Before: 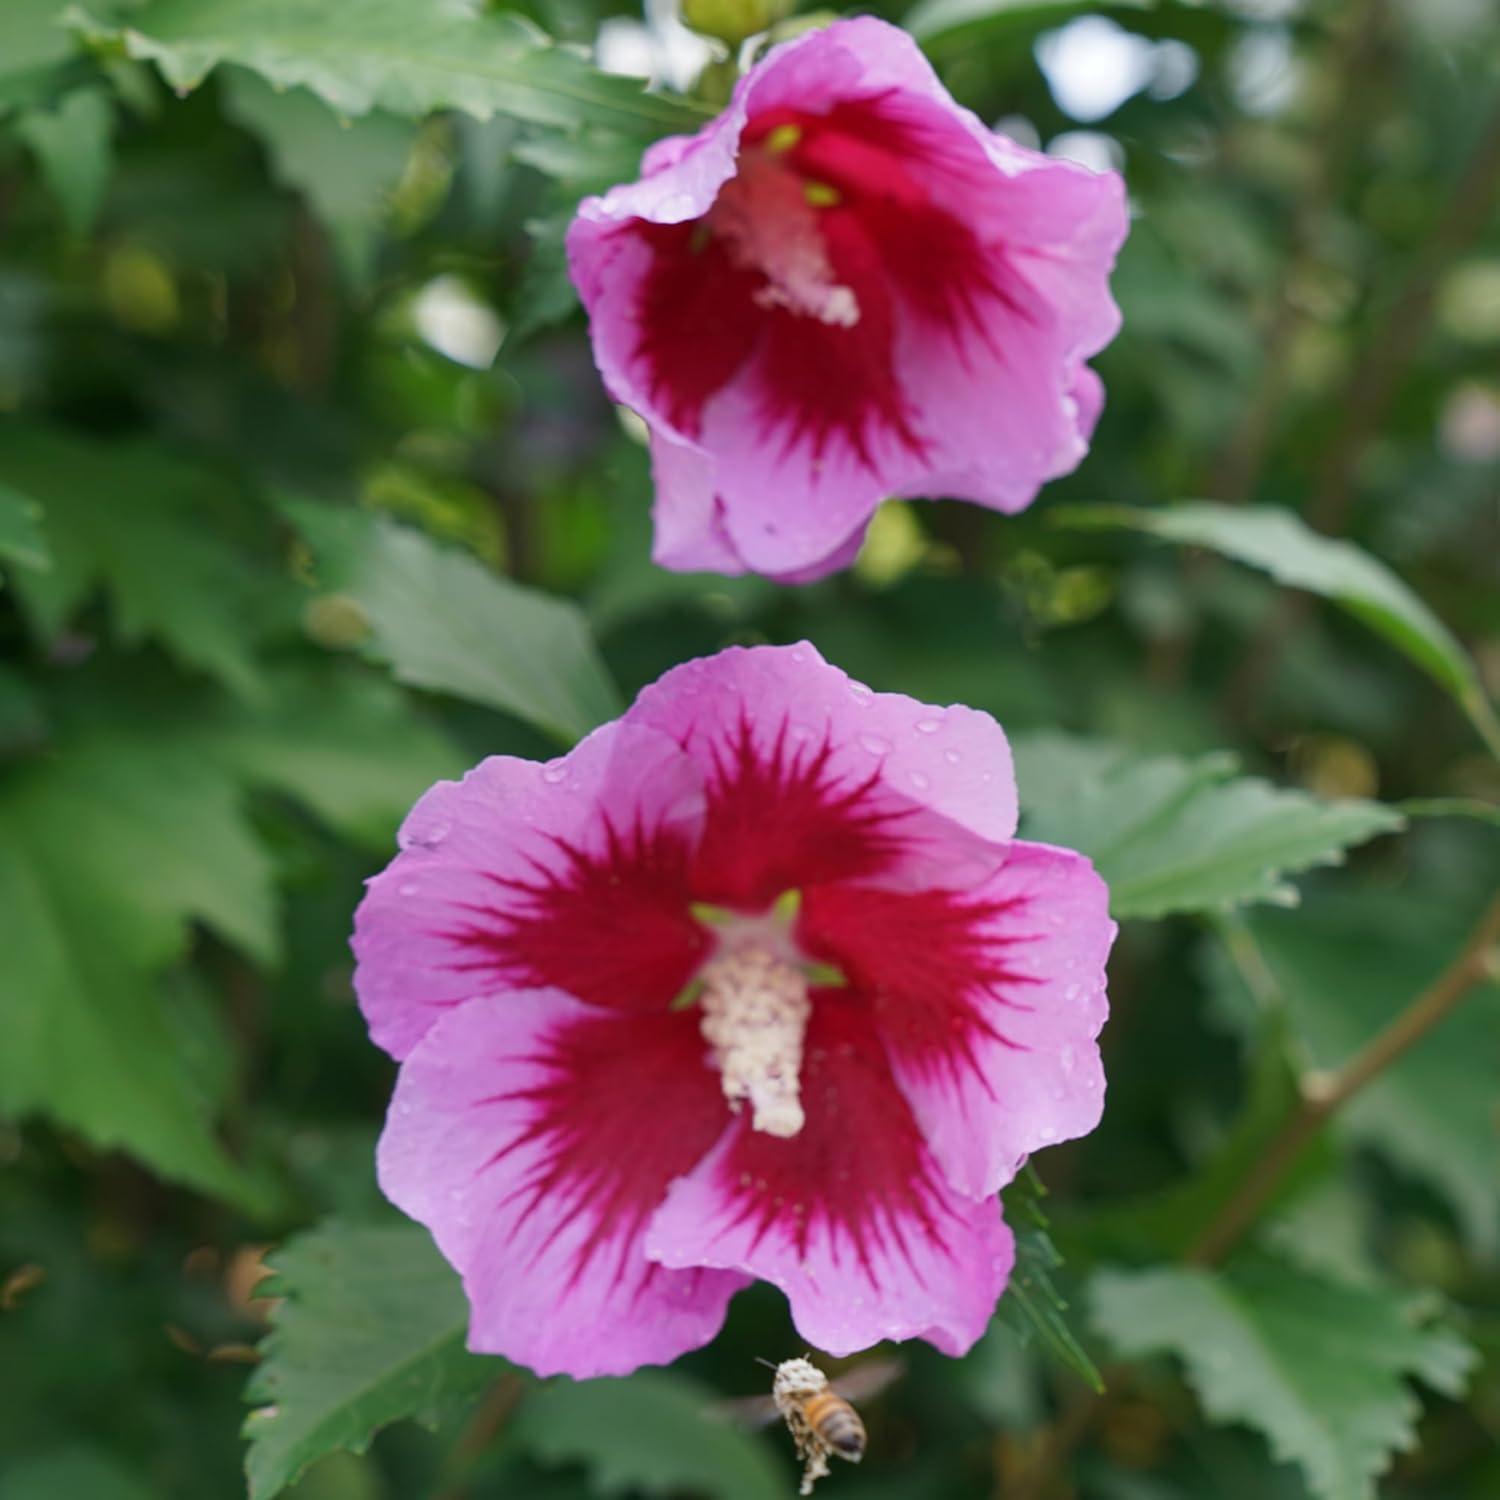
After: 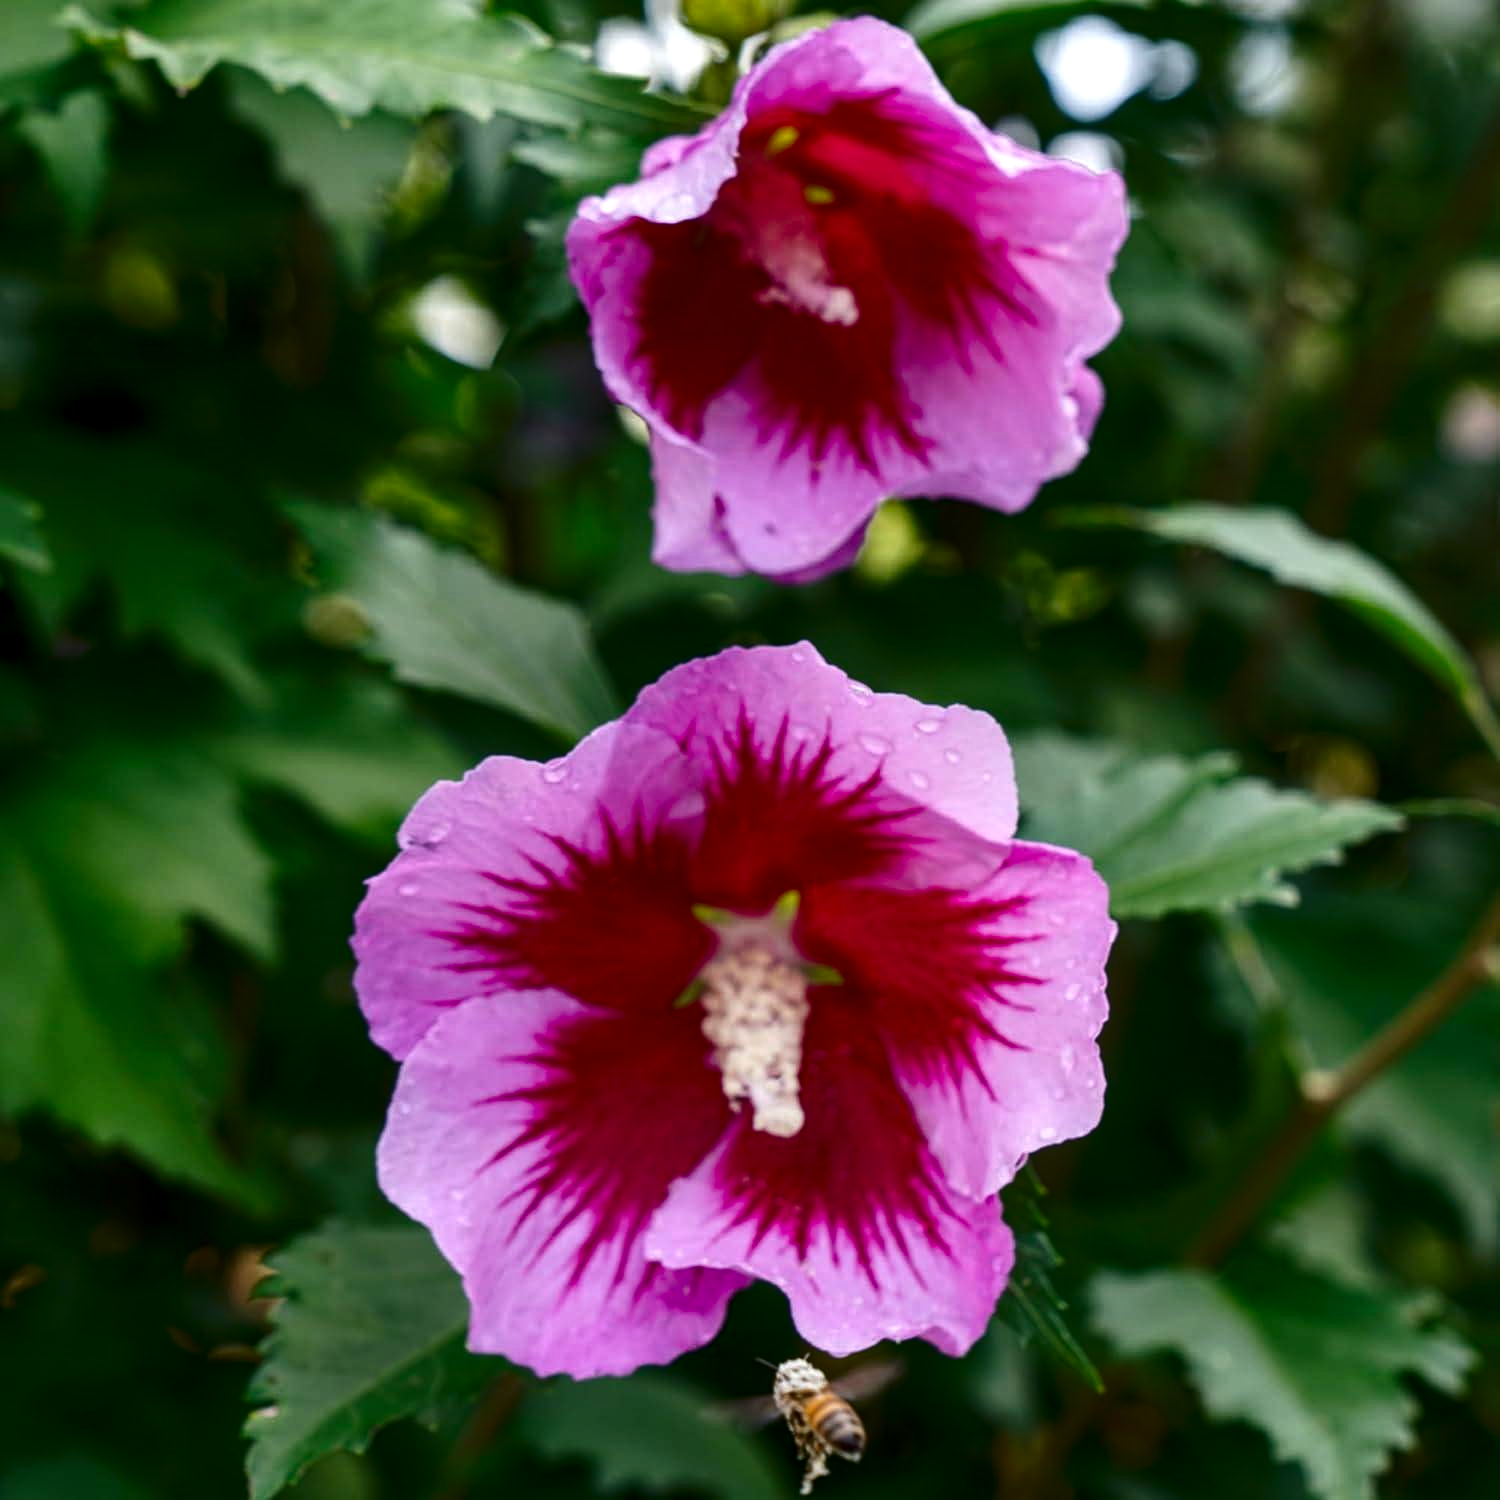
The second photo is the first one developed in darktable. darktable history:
tone equalizer: -8 EV -0.417 EV, -7 EV -0.389 EV, -6 EV -0.333 EV, -5 EV -0.222 EV, -3 EV 0.222 EV, -2 EV 0.333 EV, -1 EV 0.389 EV, +0 EV 0.417 EV, edges refinement/feathering 500, mask exposure compensation -1.57 EV, preserve details no
exposure: compensate exposure bias true, compensate highlight preservation false
local contrast: on, module defaults
contrast brightness saturation: contrast 0.1, brightness -0.26, saturation 0.14
base curve: curves: ch0 [(0, 0) (0.283, 0.295) (1, 1)], preserve colors none
